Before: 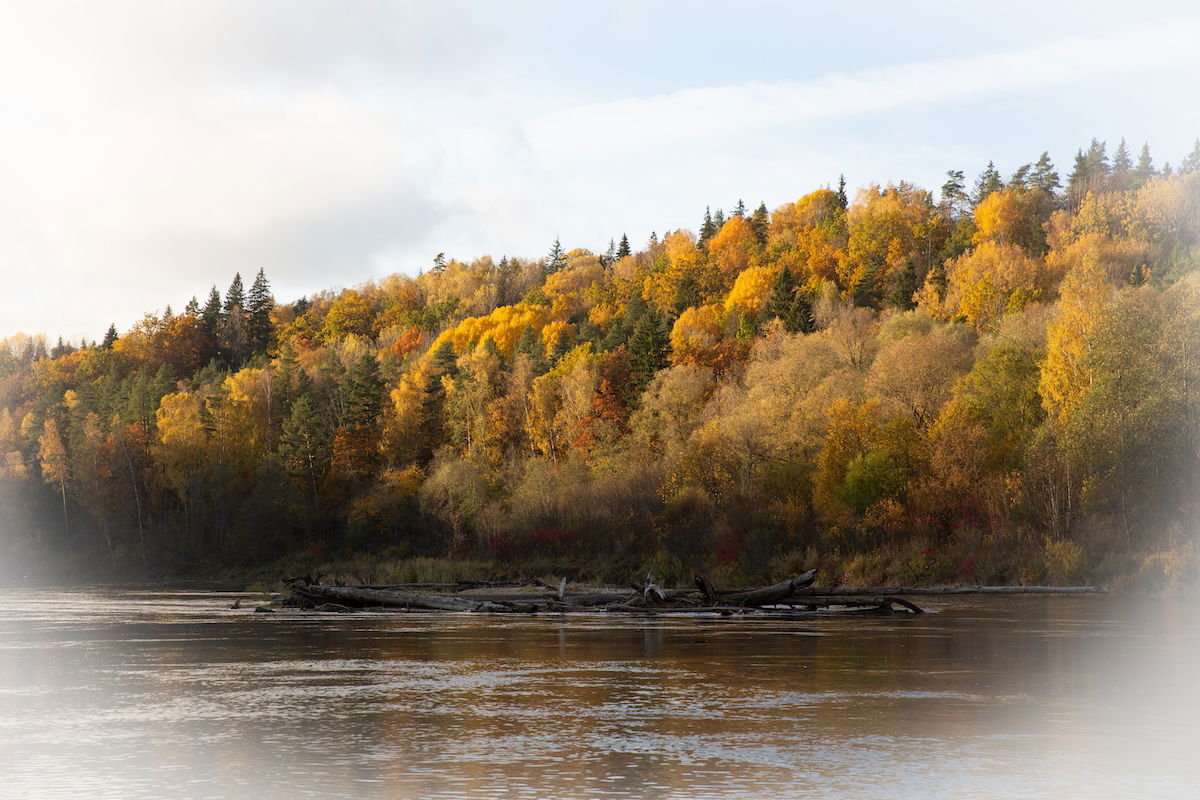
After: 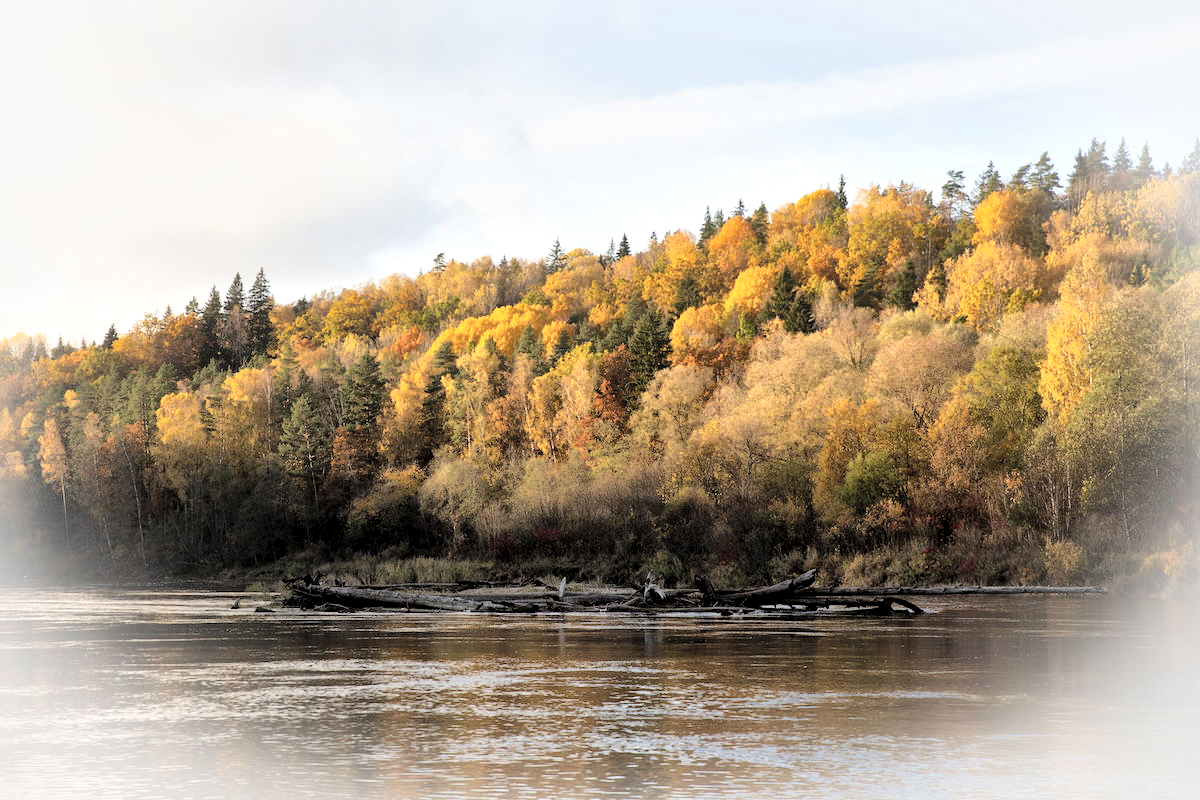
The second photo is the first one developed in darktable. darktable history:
local contrast: mode bilateral grid, contrast 19, coarseness 49, detail 178%, midtone range 0.2
filmic rgb: black relative exposure -12.65 EV, white relative exposure 2.81 EV, target black luminance 0%, hardness 8.5, latitude 69.47%, contrast 1.135, shadows ↔ highlights balance -0.632%
contrast brightness saturation: brightness 0.28
